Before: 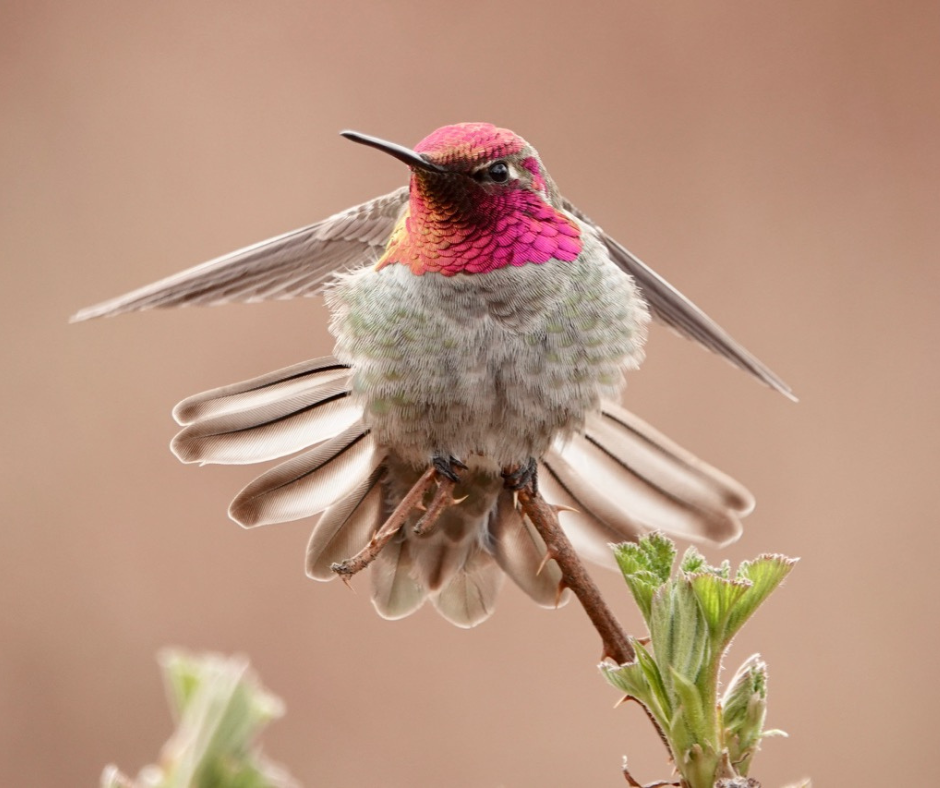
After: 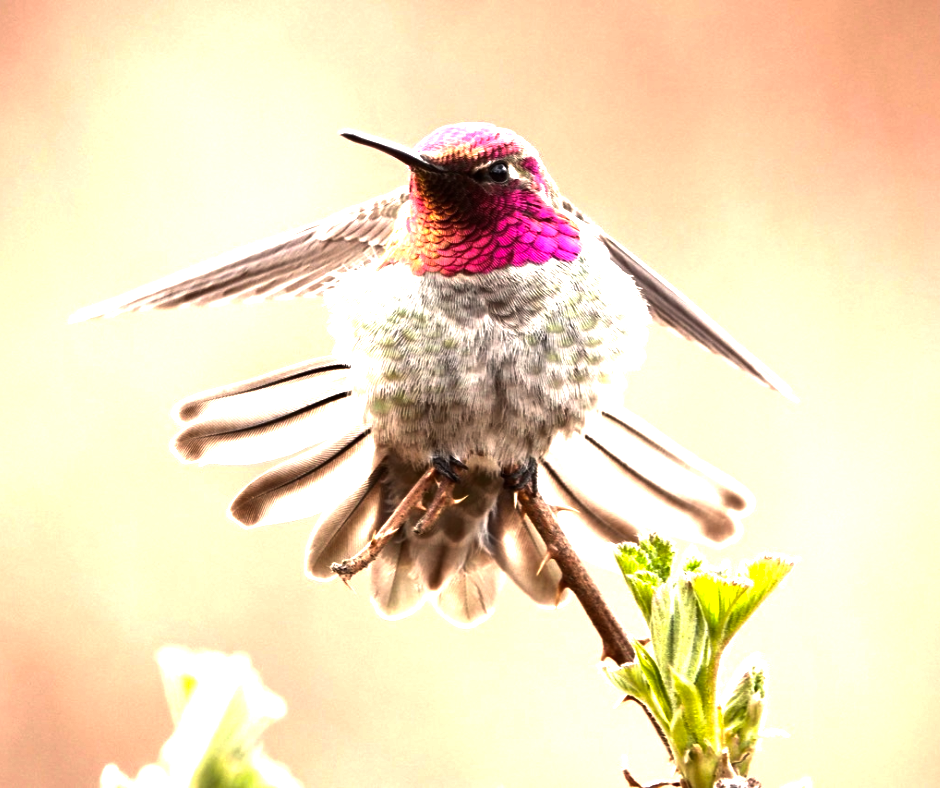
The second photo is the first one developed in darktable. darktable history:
color balance rgb: perceptual saturation grading › global saturation 0.113%, perceptual brilliance grading › highlights 74.273%, perceptual brilliance grading › shadows -30.459%, global vibrance 29.624%
